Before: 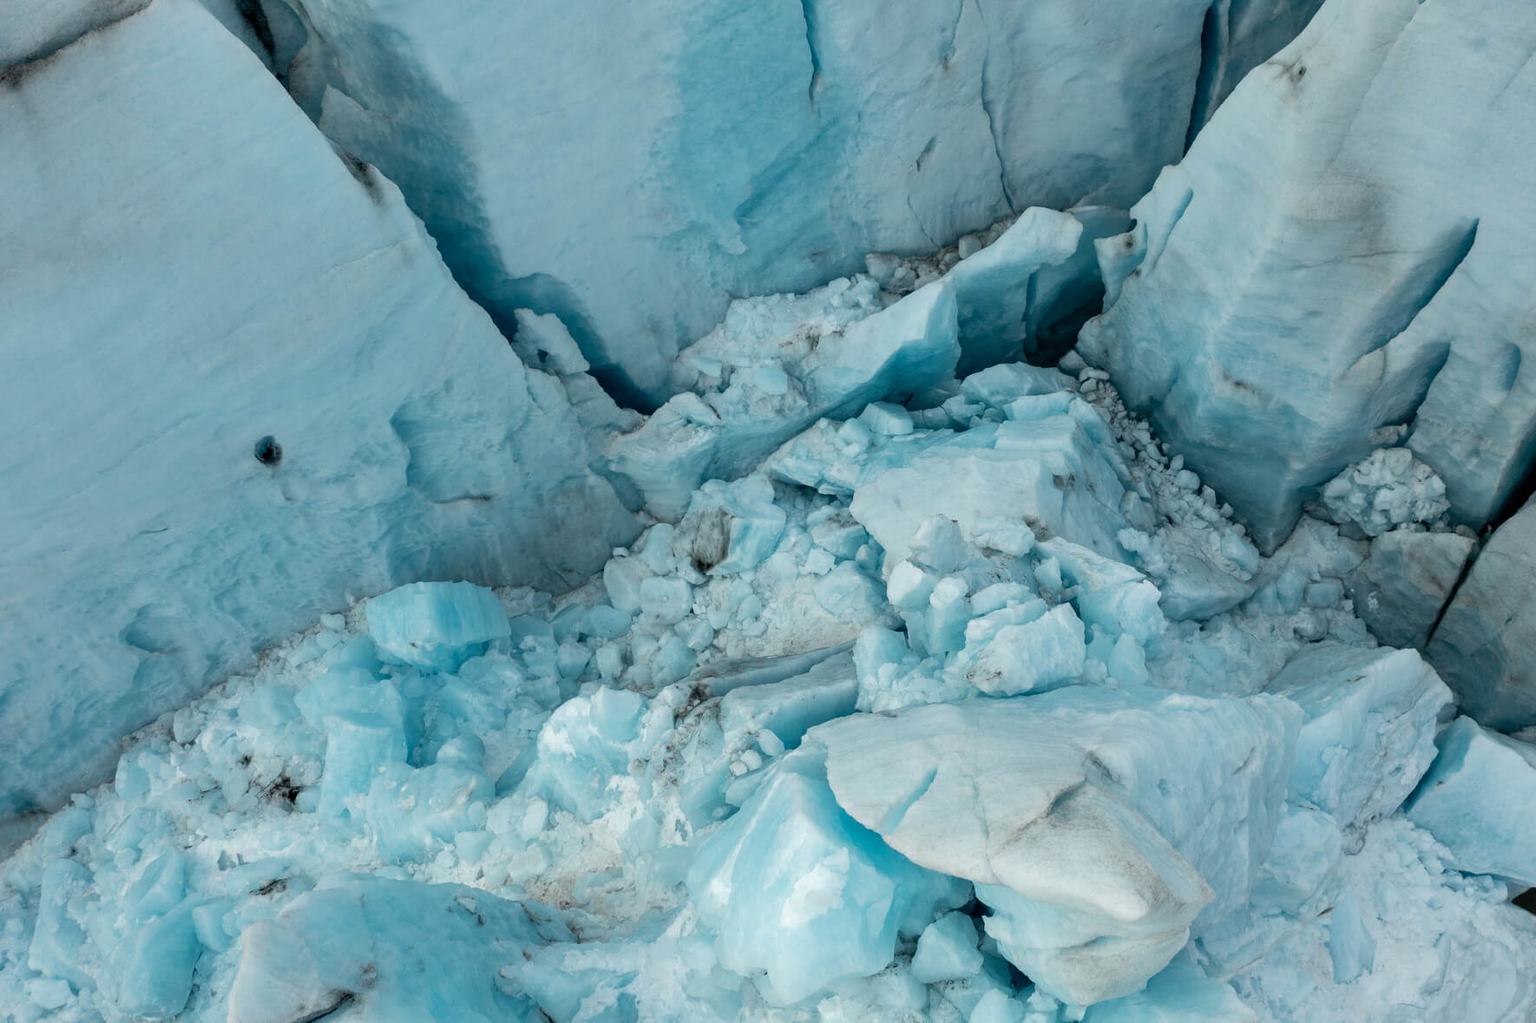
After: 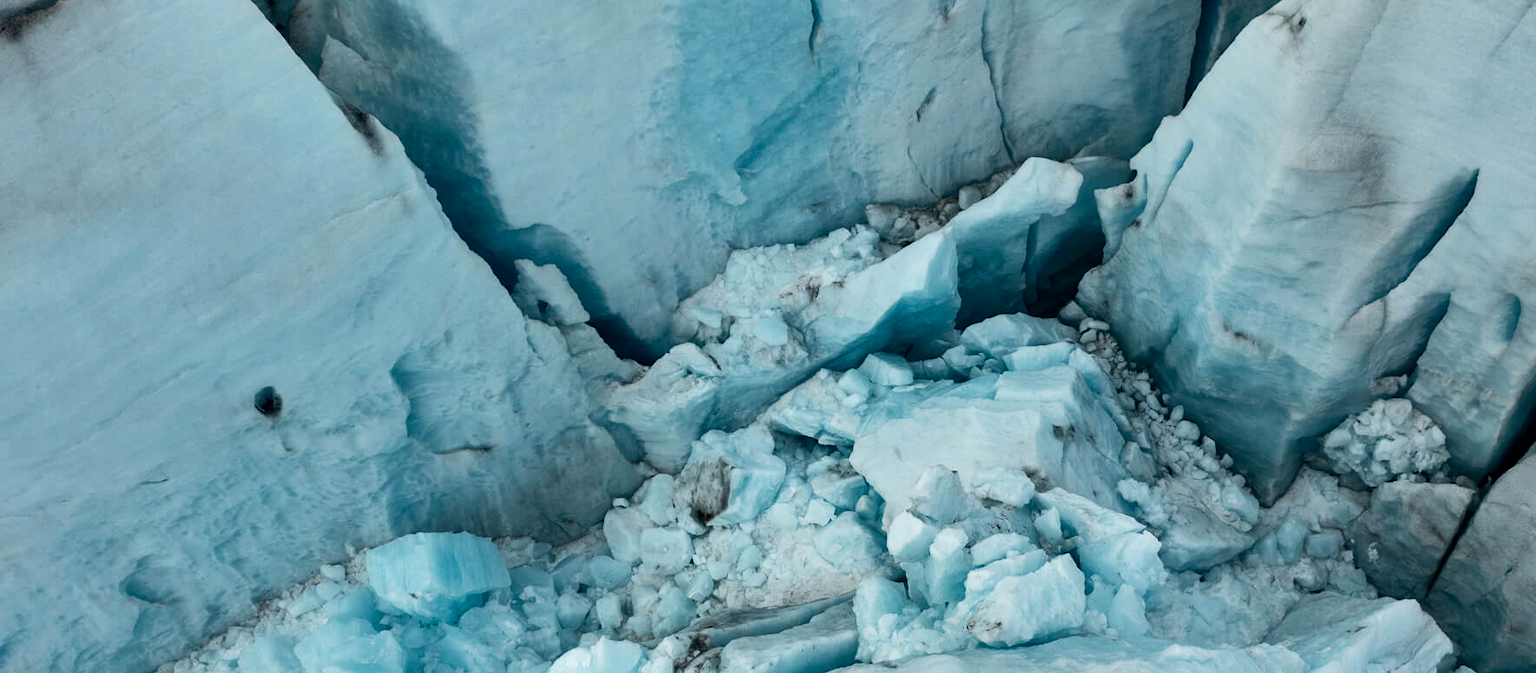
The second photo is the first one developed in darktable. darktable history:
shadows and highlights: shadows 33.17, highlights -46.39, compress 49.86%, soften with gaussian
crop and rotate: top 4.853%, bottom 29.325%
contrast brightness saturation: contrast 0.218
color calibration: output R [1.003, 0.027, -0.041, 0], output G [-0.018, 1.043, -0.038, 0], output B [0.071, -0.086, 1.017, 0], gray › normalize channels true, illuminant same as pipeline (D50), x 0.346, y 0.358, temperature 4975.5 K, gamut compression 0.008
